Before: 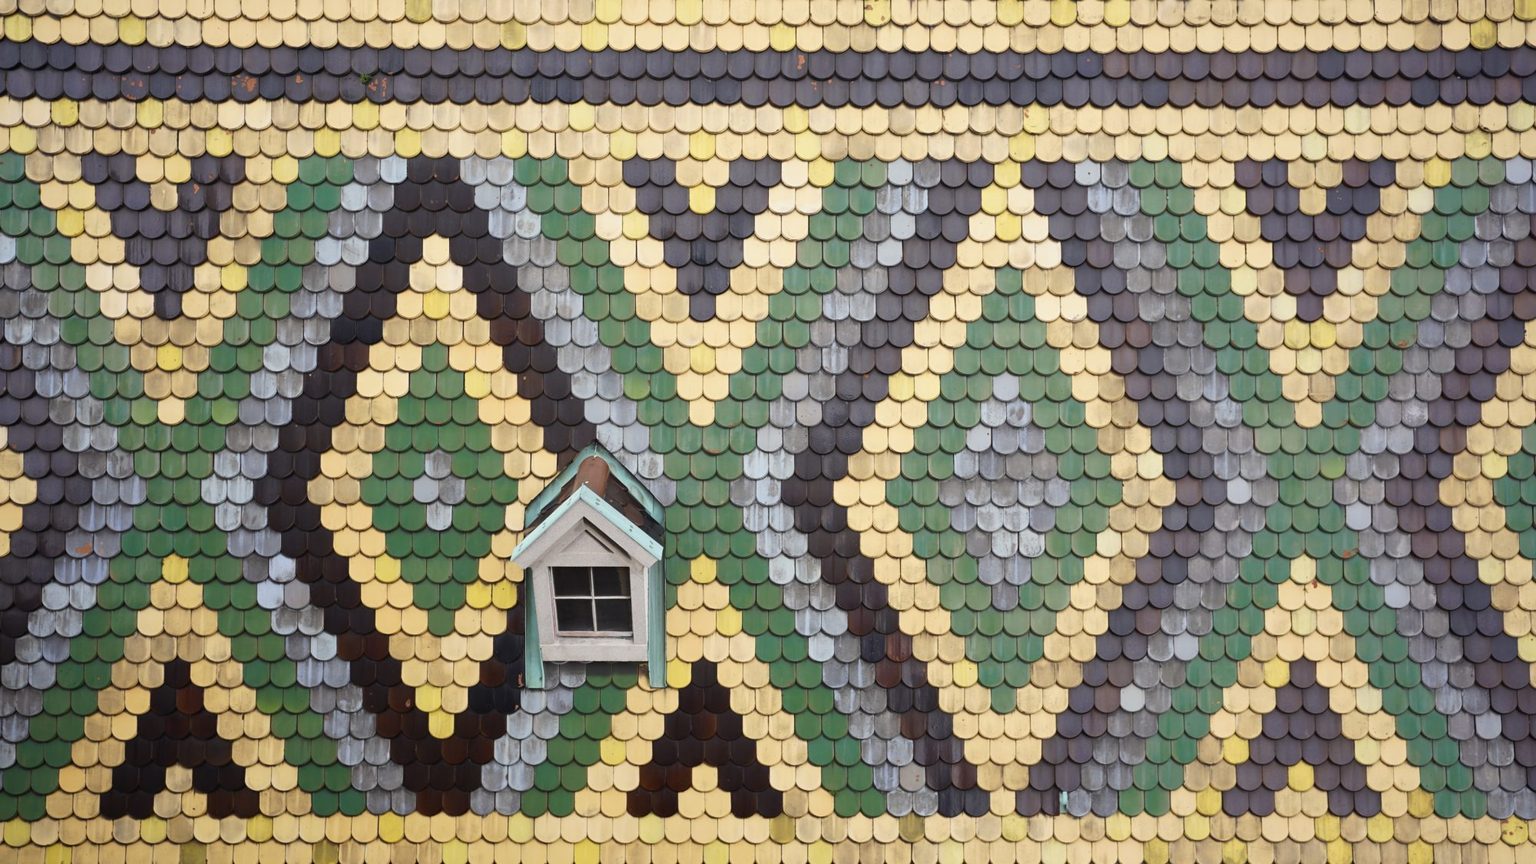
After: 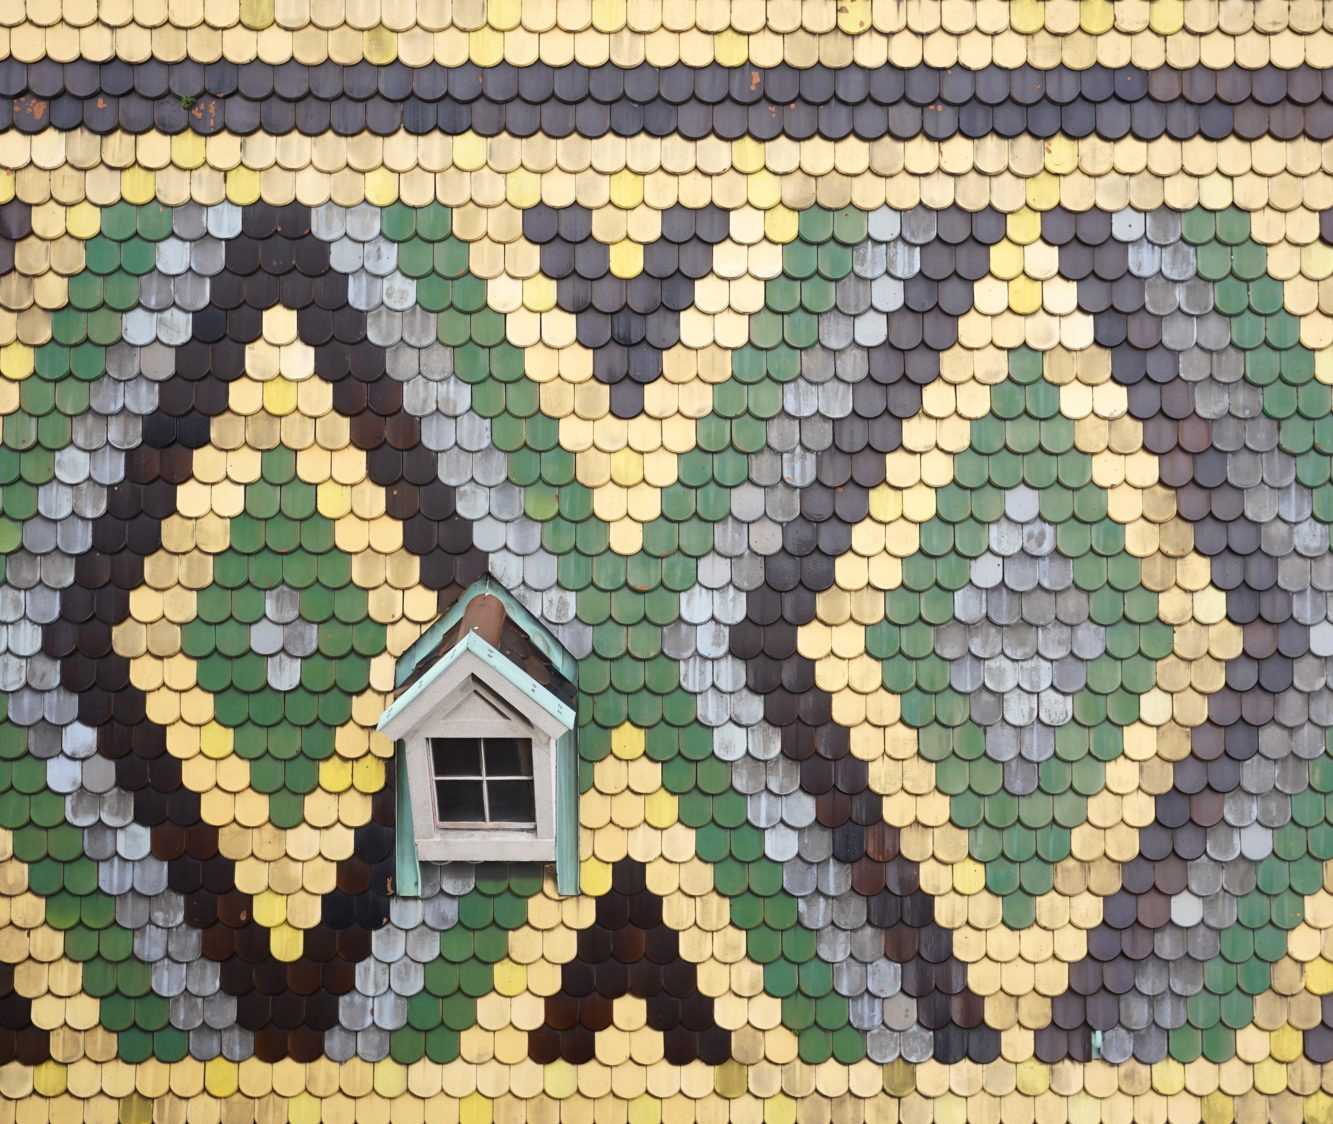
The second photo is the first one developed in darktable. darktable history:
crop and rotate: left 14.436%, right 18.898%
exposure: exposure 0.15 EV, compensate highlight preservation false
